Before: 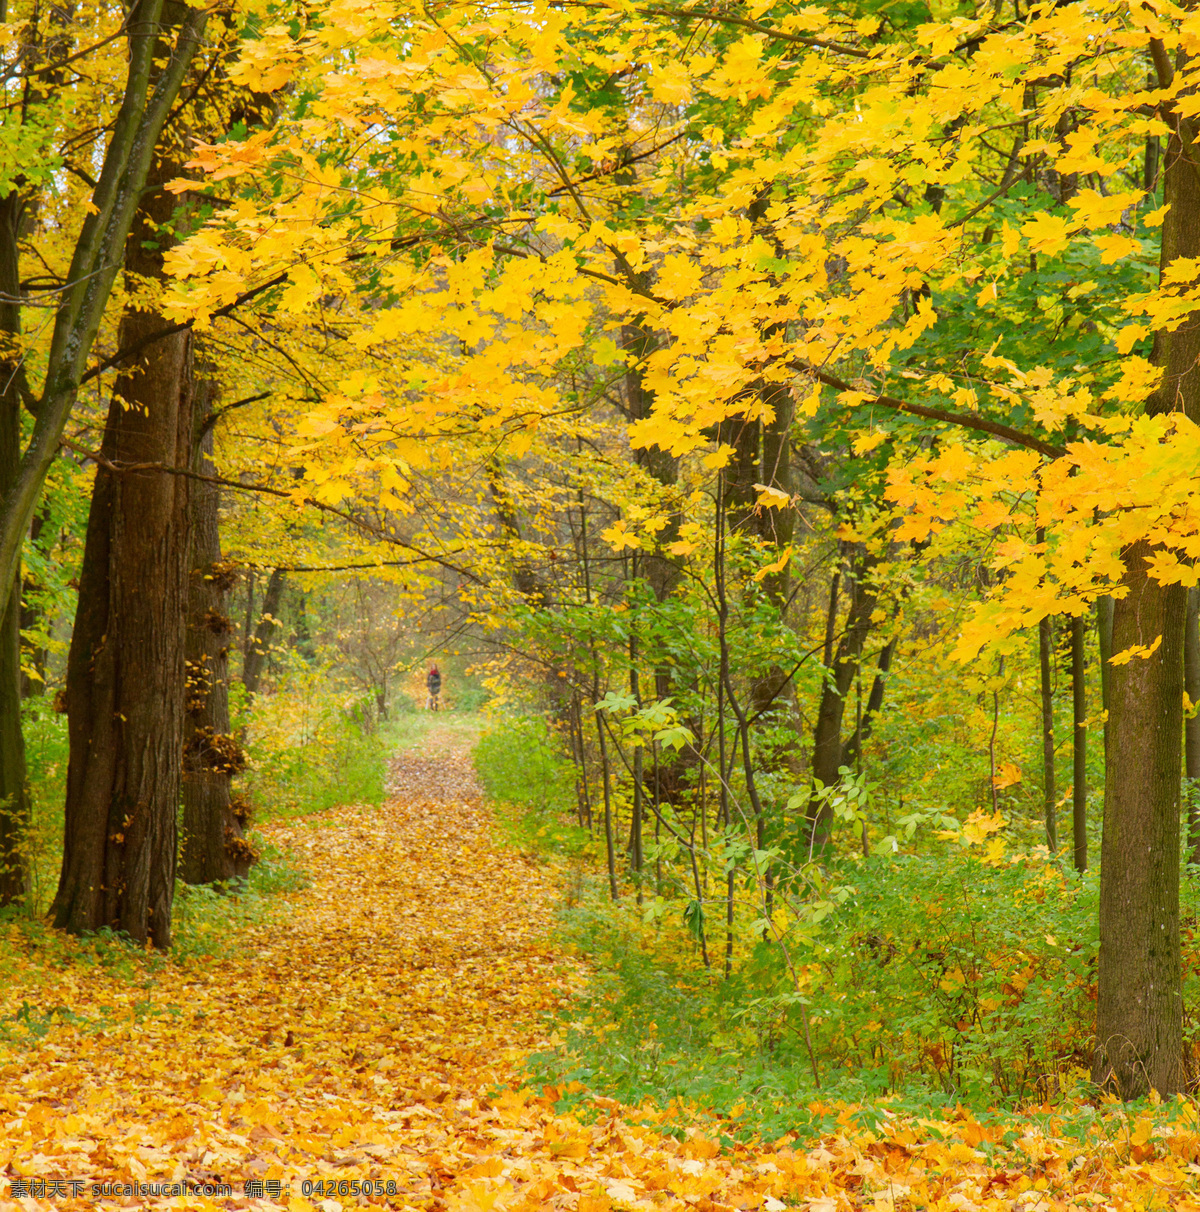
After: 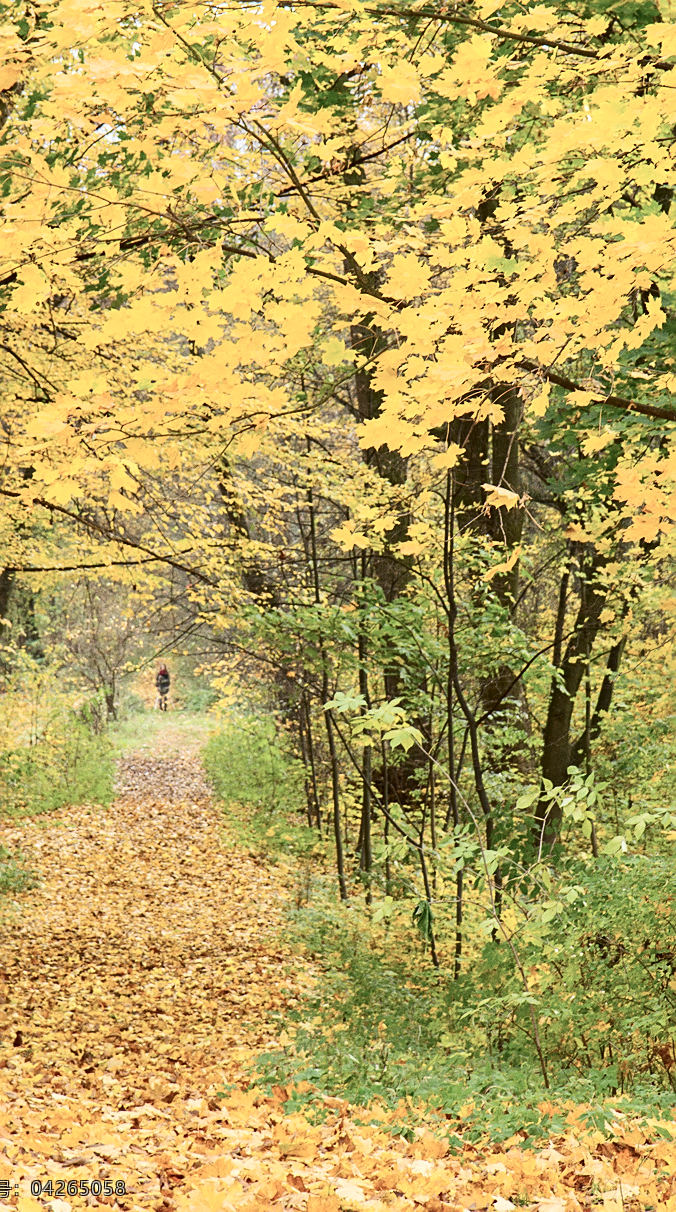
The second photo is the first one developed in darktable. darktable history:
crop and rotate: left 22.605%, right 21.06%
contrast brightness saturation: contrast 0.254, saturation -0.305
sharpen: on, module defaults
